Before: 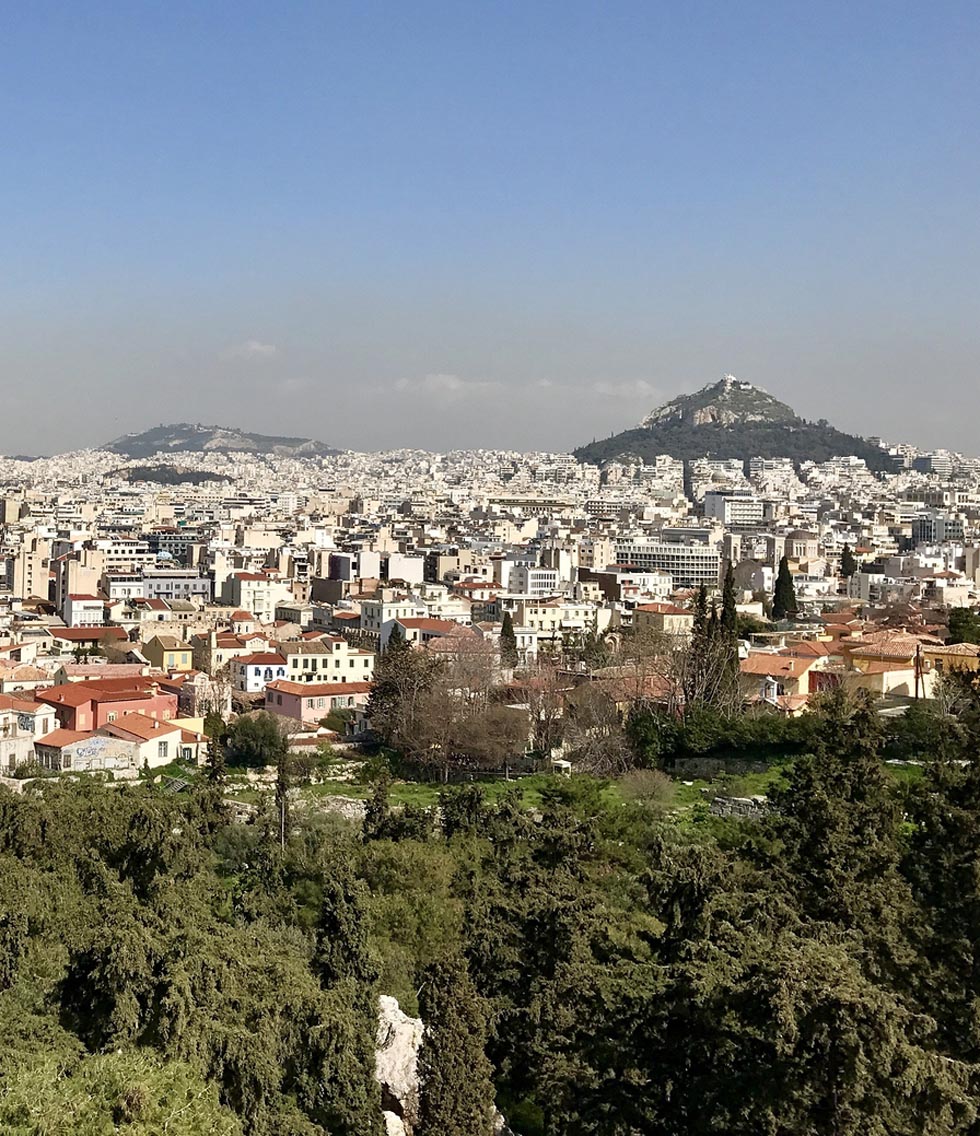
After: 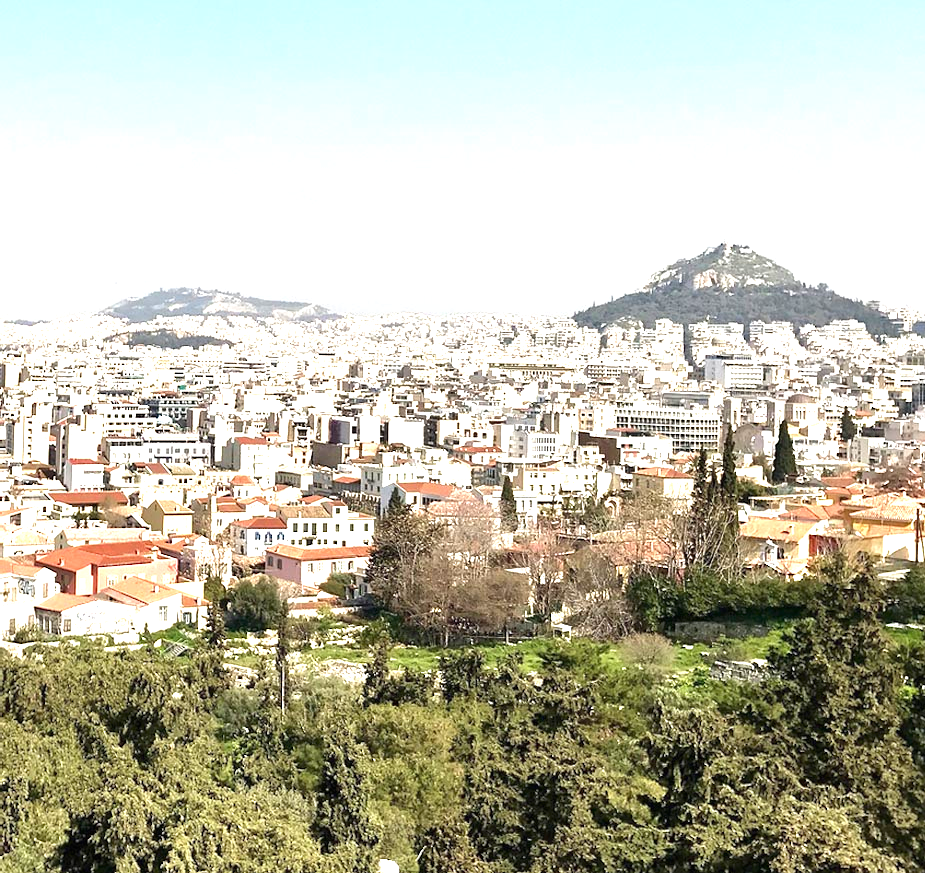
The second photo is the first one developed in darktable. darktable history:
tone equalizer: on, module defaults
crop and rotate: angle 0.04°, top 12.024%, right 5.447%, bottom 10.983%
exposure: black level correction 0, exposure 1.514 EV, compensate exposure bias true, compensate highlight preservation false
